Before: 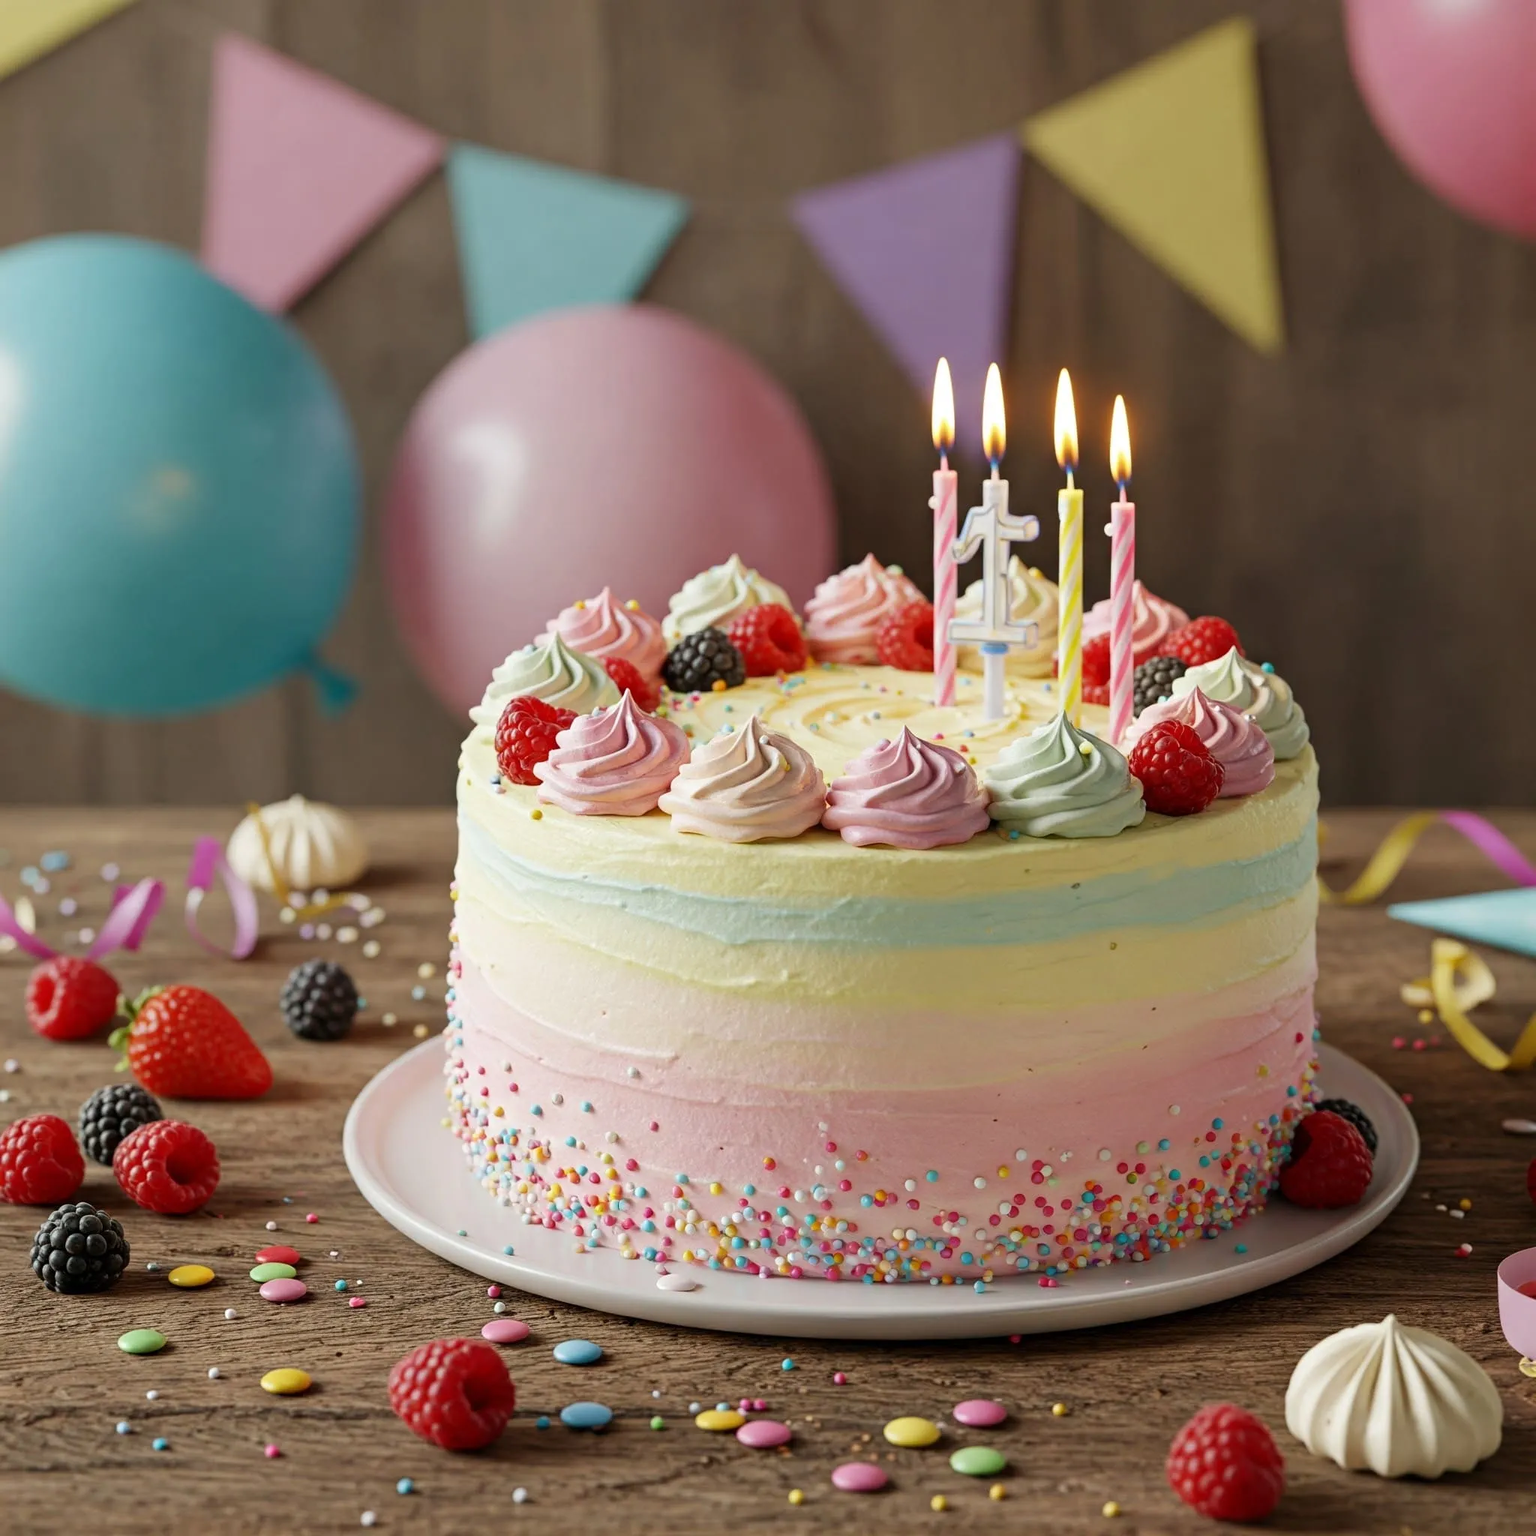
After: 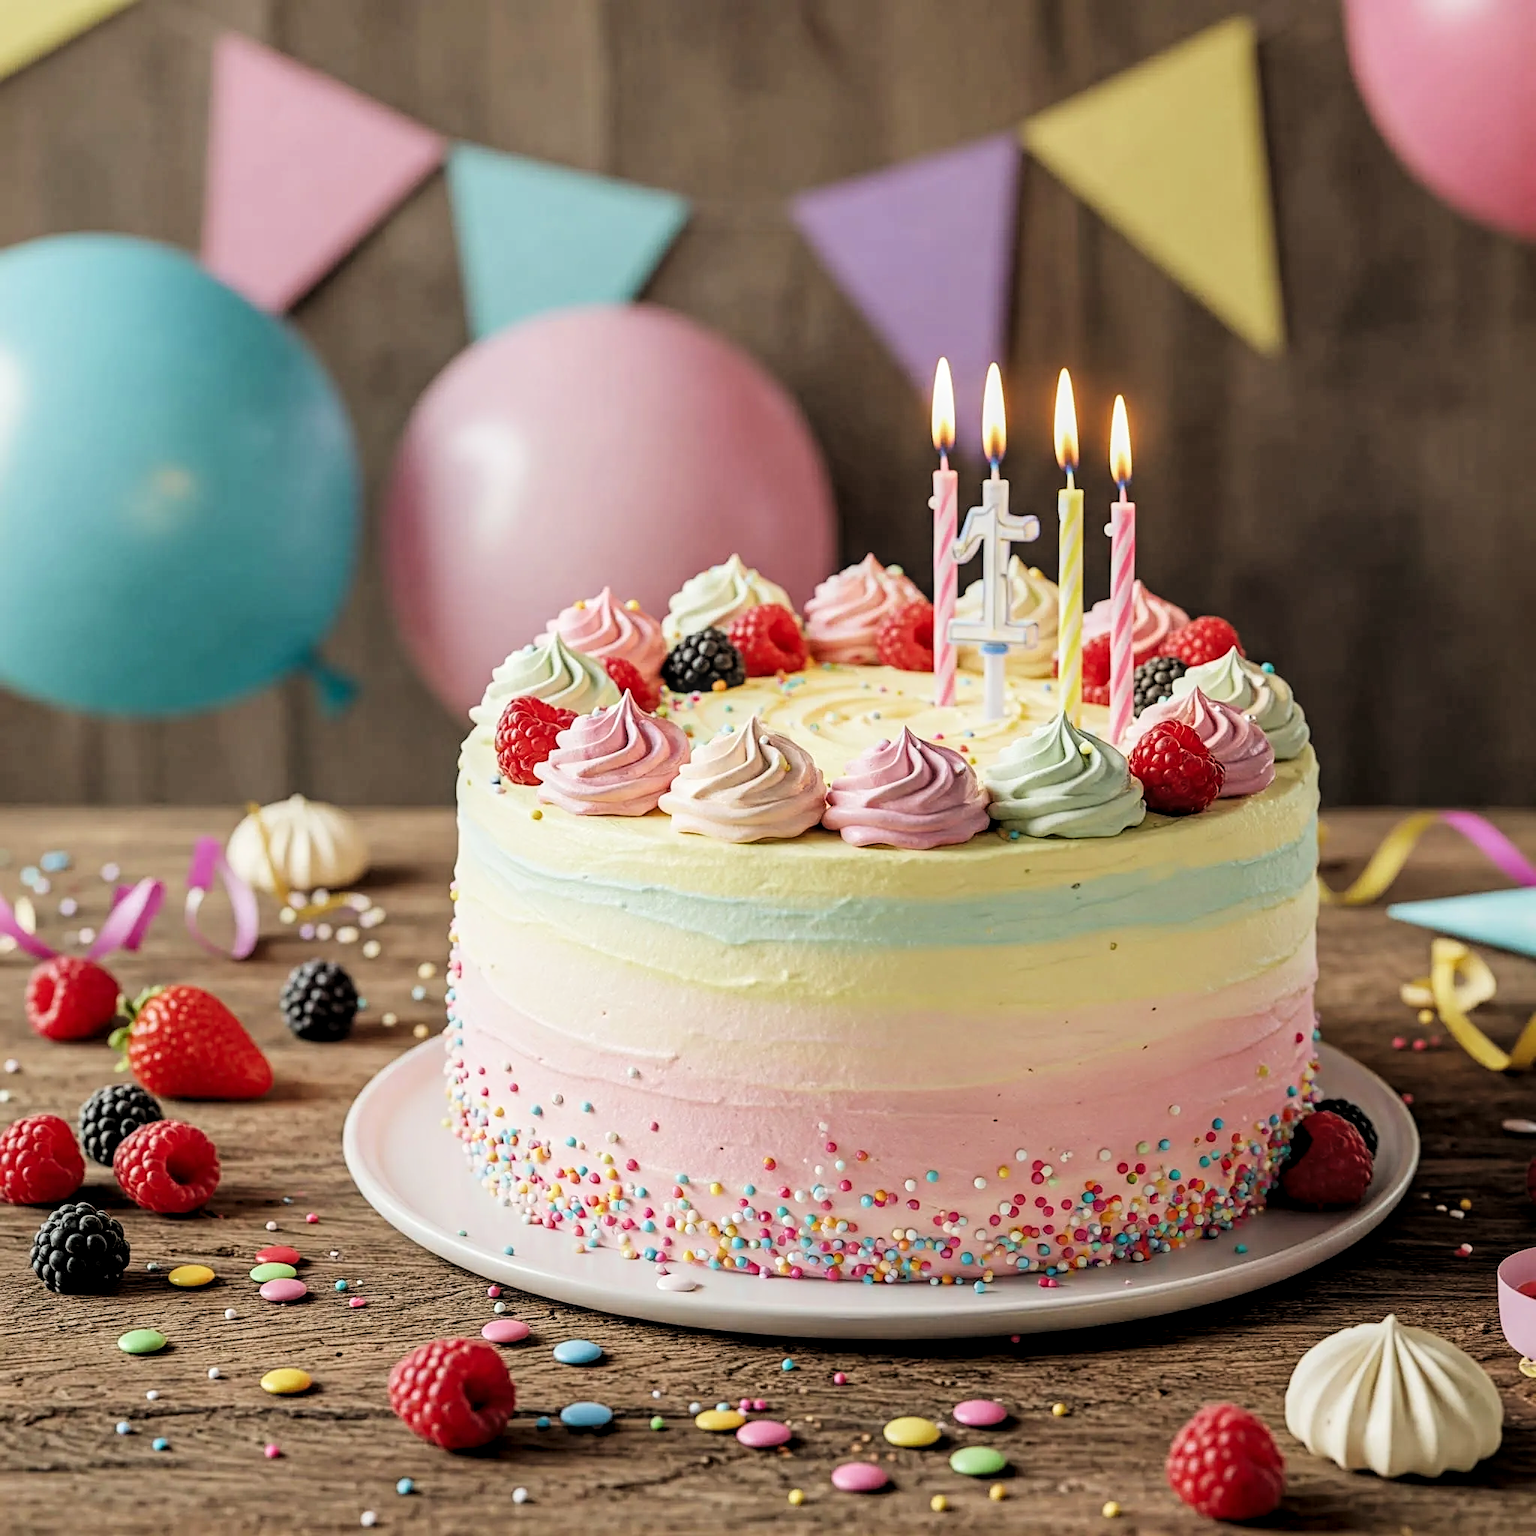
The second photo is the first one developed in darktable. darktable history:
sharpen: radius 2.477, amount 0.329
levels: mode automatic, levels [0, 0.478, 1]
local contrast: detail 130%
filmic rgb: black relative exposure -6.93 EV, white relative exposure 5.68 EV, hardness 2.87, color science v4 (2020)
